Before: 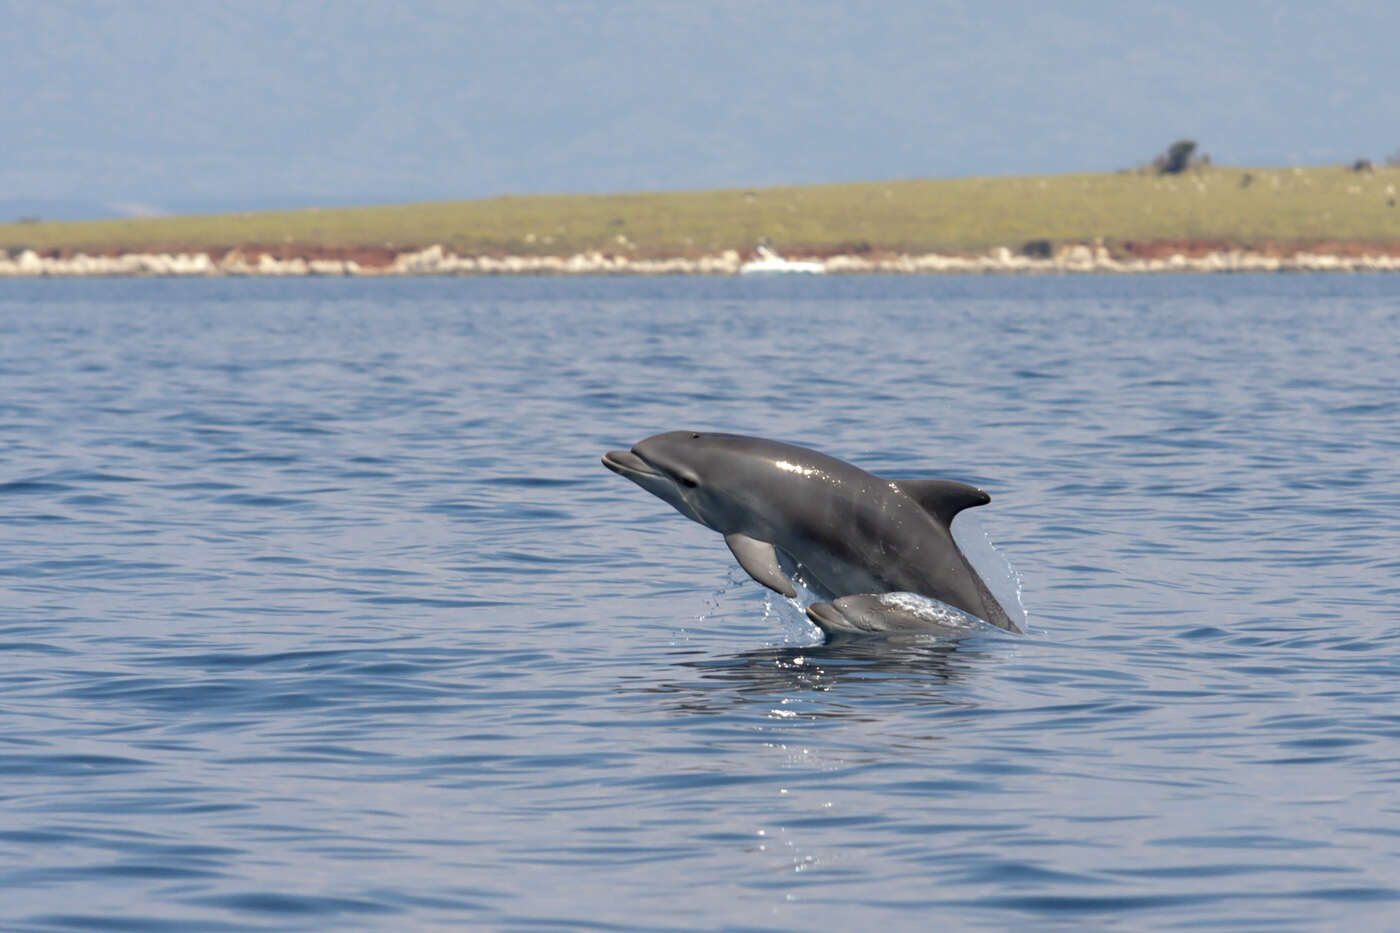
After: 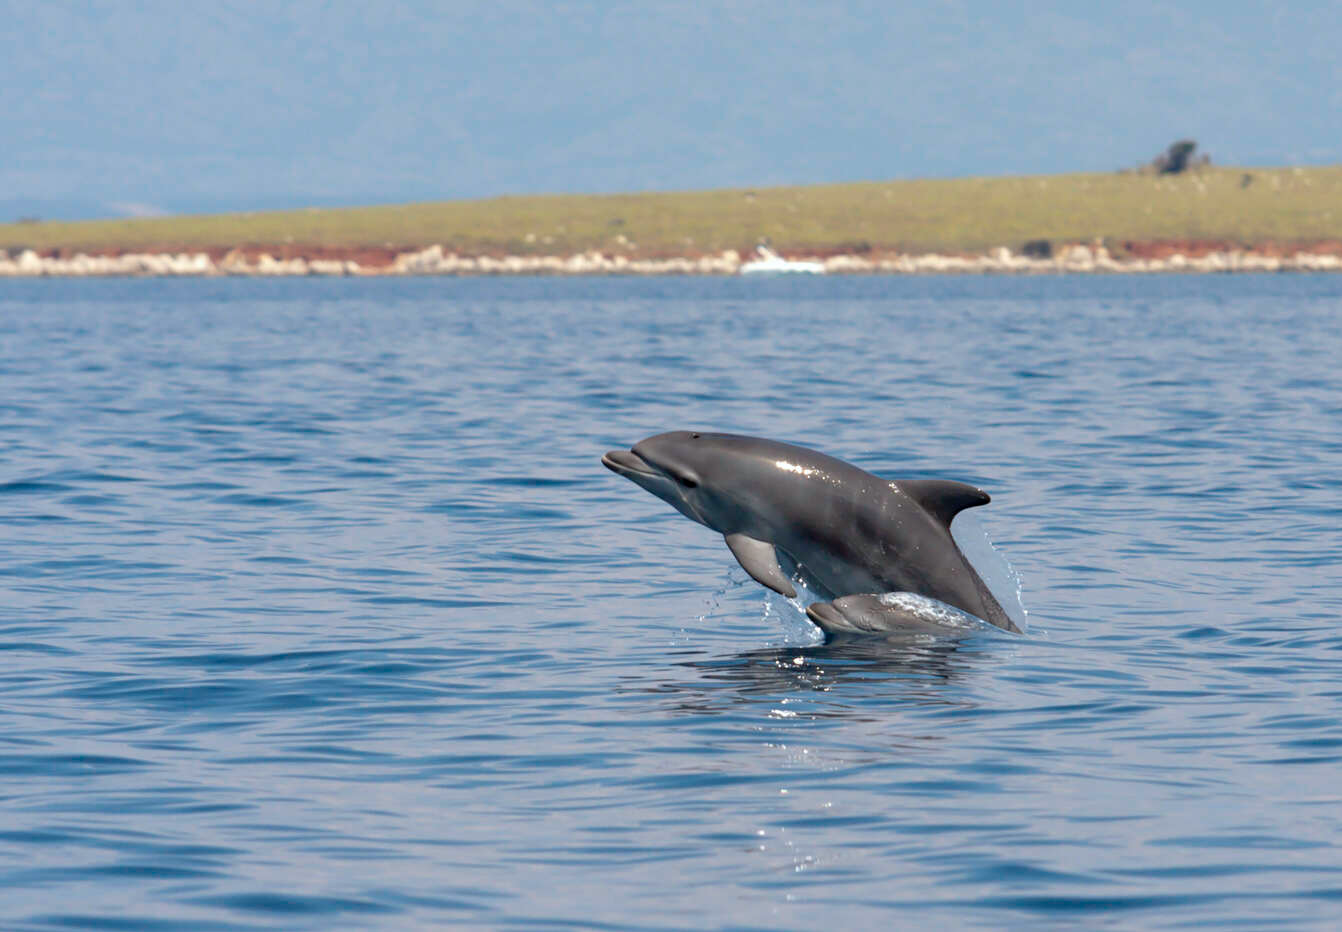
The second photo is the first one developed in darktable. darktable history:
crop: right 4.126%, bottom 0.031%
white balance: red 0.988, blue 1.017
